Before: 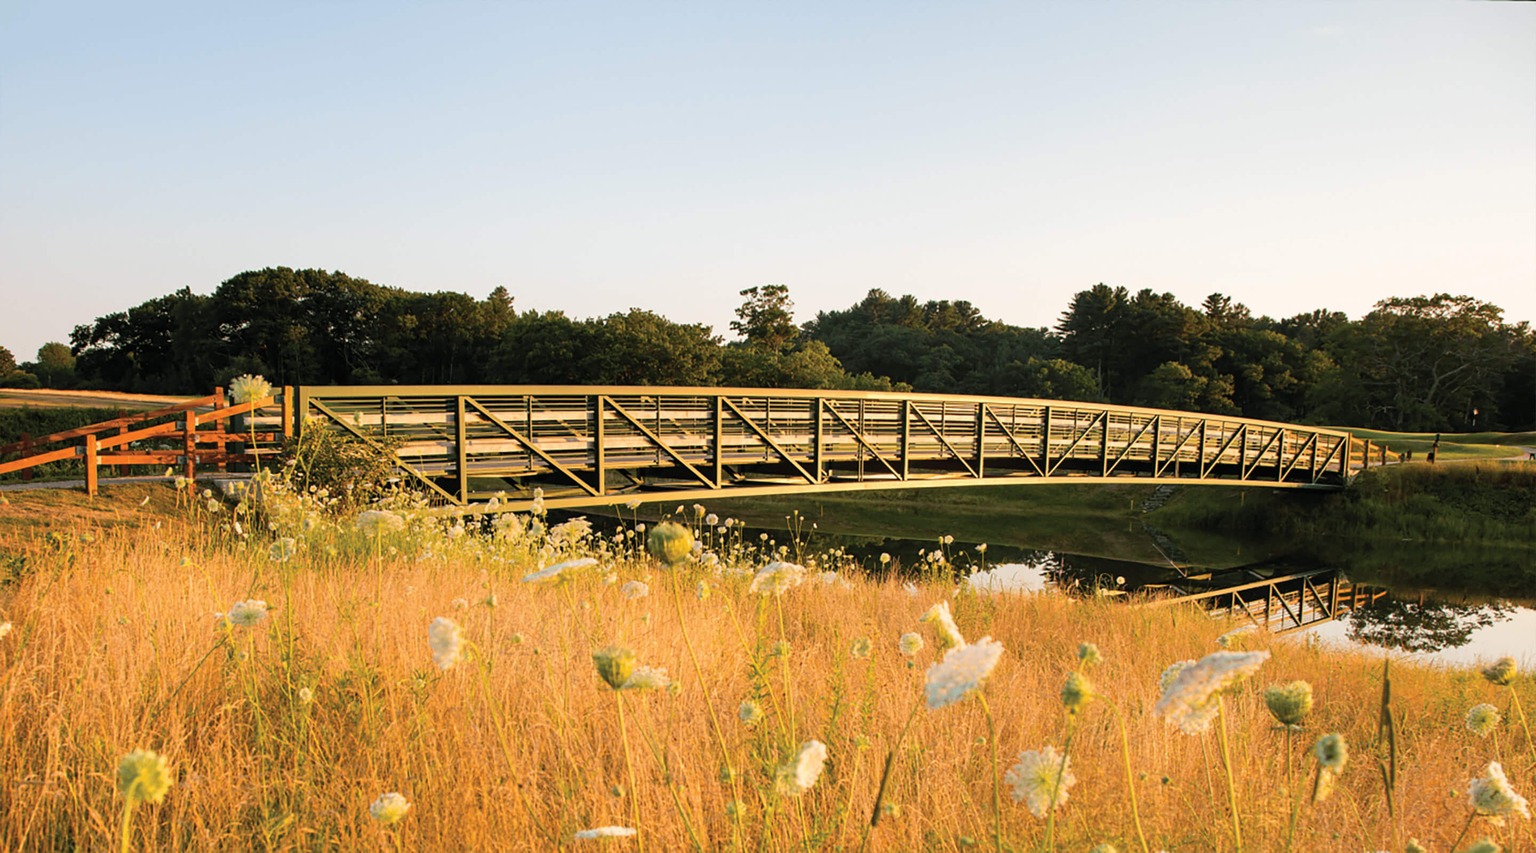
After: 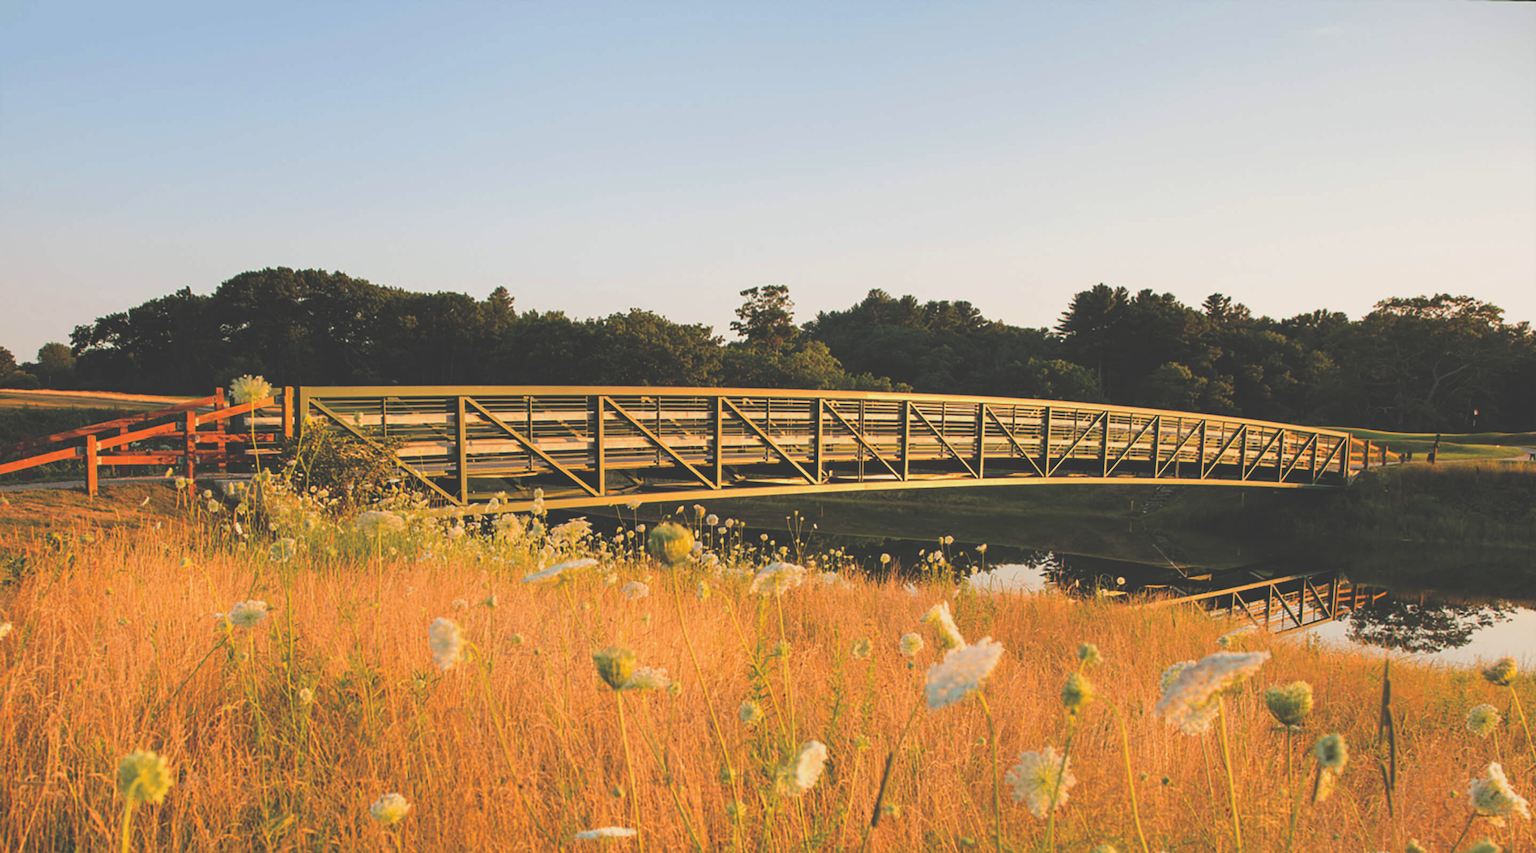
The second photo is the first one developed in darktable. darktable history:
rgb curve: curves: ch0 [(0, 0.186) (0.314, 0.284) (0.775, 0.708) (1, 1)], compensate middle gray true, preserve colors none
rgb levels: preserve colors sum RGB, levels [[0.038, 0.433, 0.934], [0, 0.5, 1], [0, 0.5, 1]]
